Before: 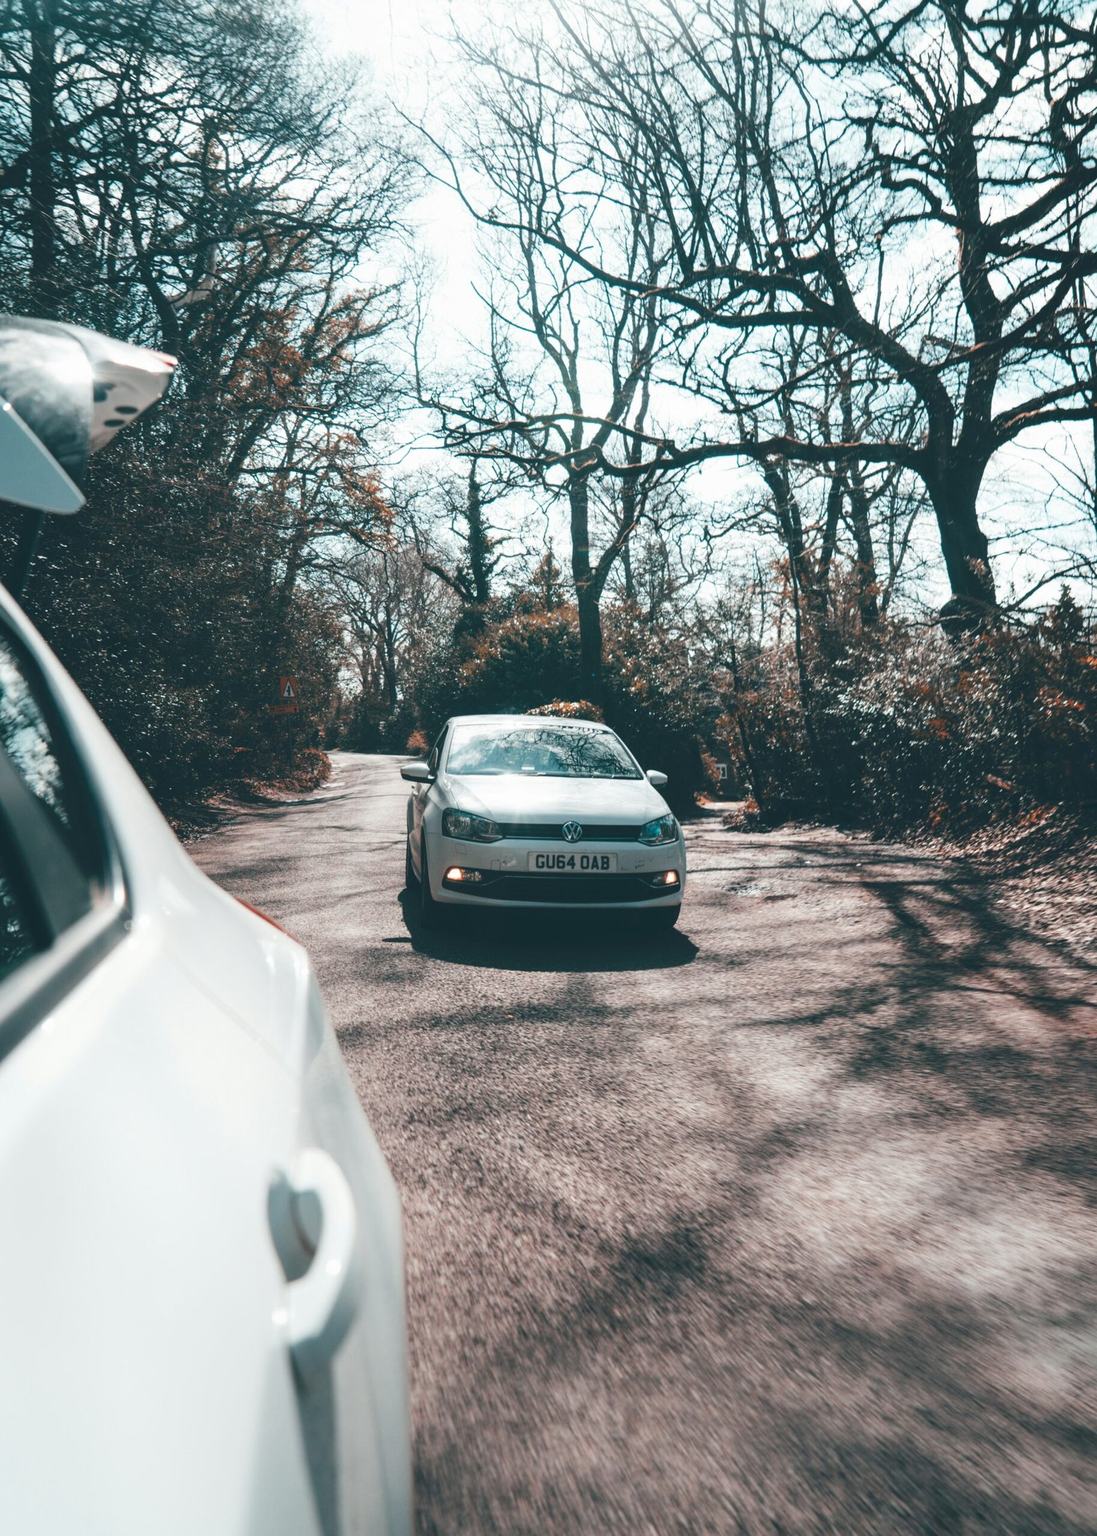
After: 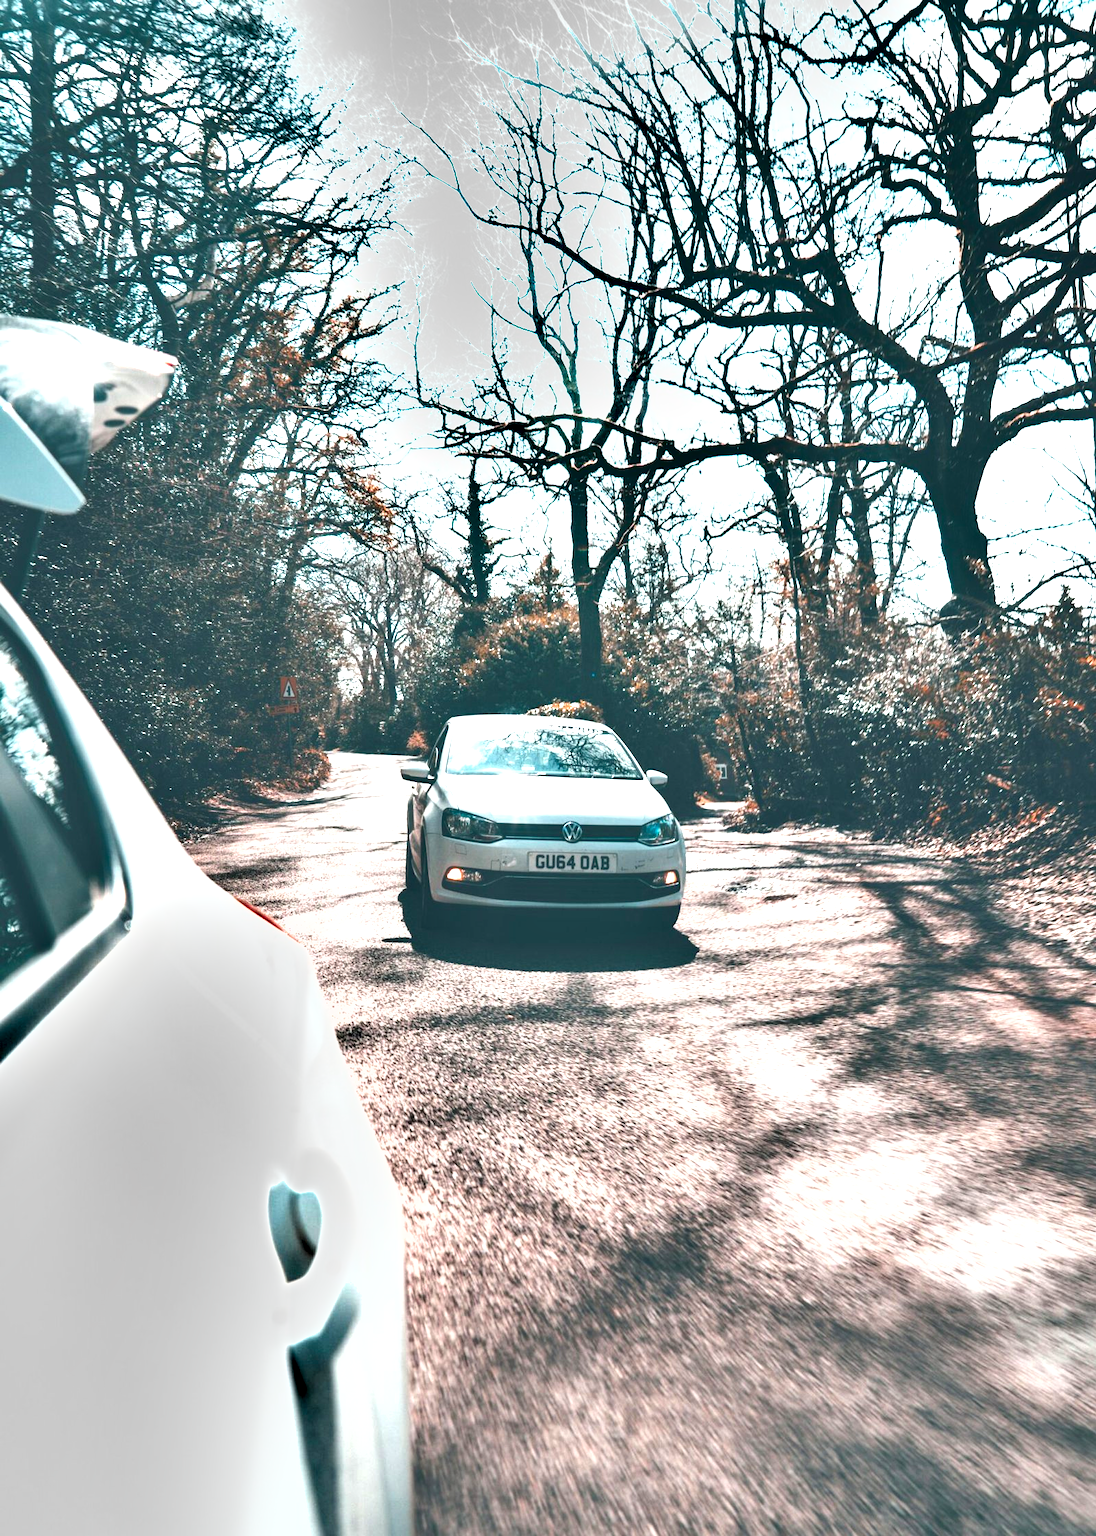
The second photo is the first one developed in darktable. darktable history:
shadows and highlights: soften with gaussian
exposure: black level correction 0.001, exposure 1.3 EV, compensate highlight preservation false
